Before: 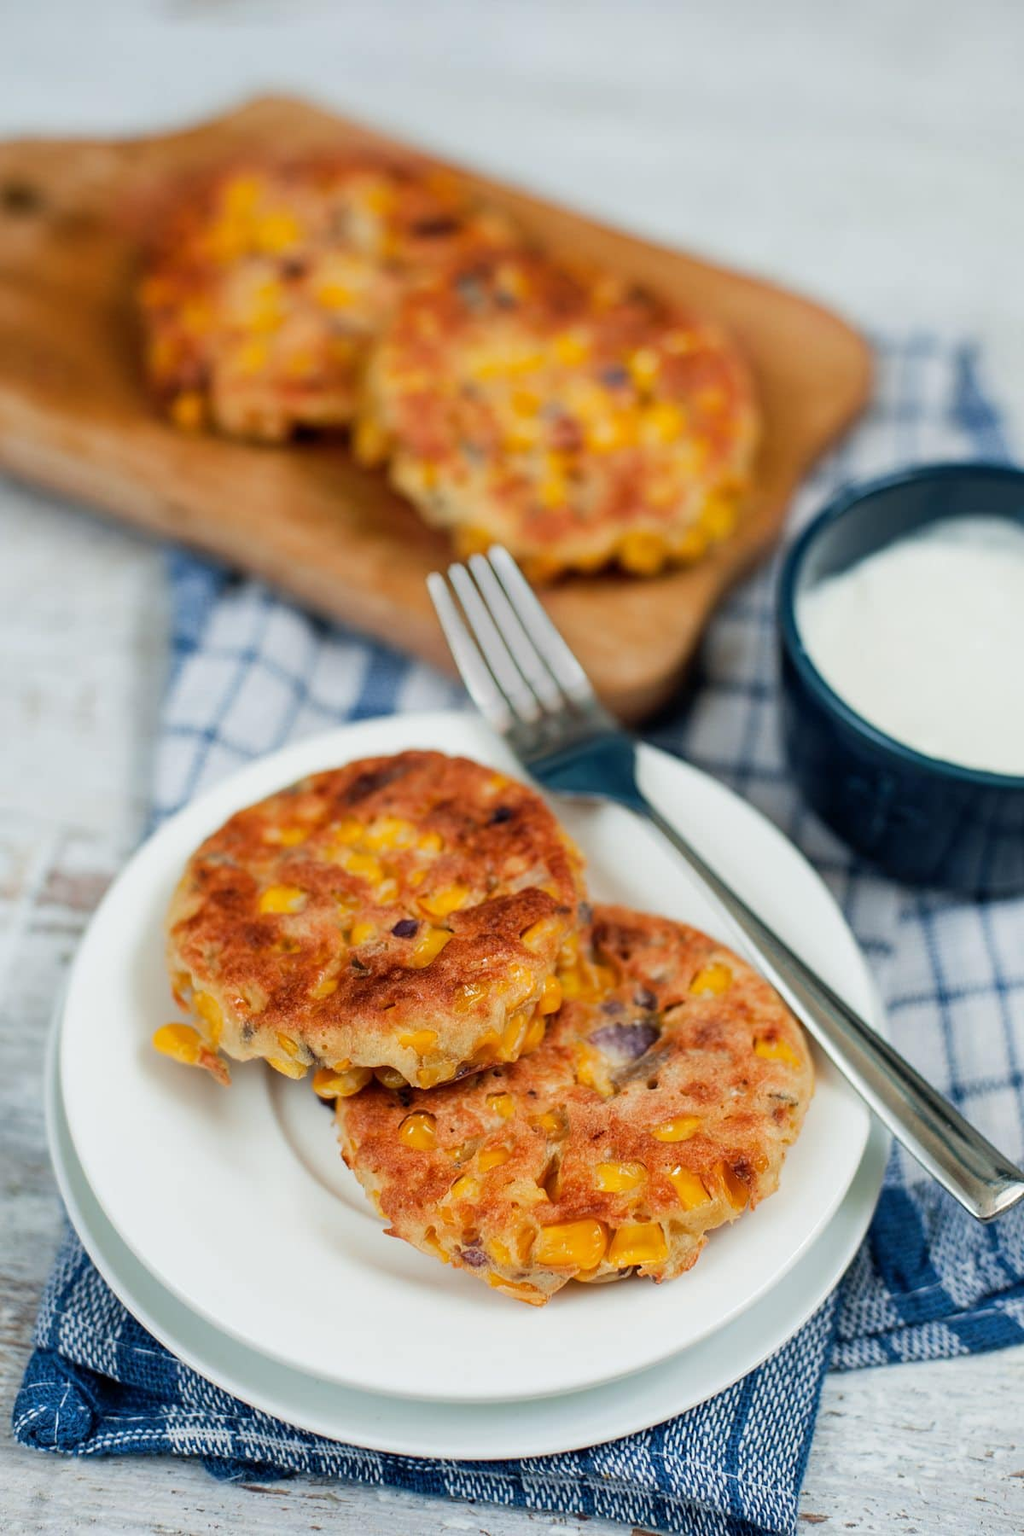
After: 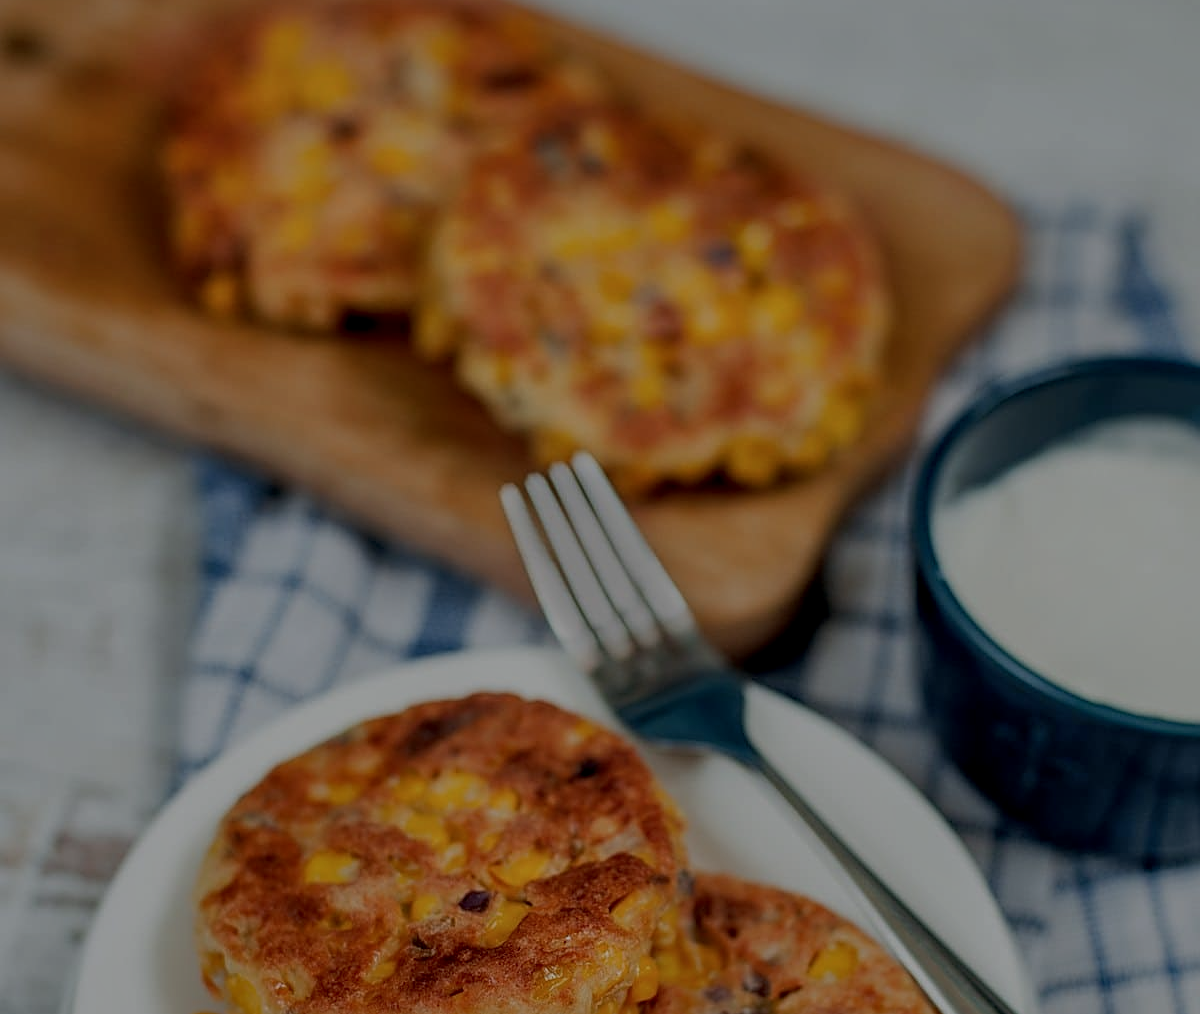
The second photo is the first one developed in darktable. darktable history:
crop and rotate: top 10.439%, bottom 33.175%
exposure: exposure -1.525 EV, compensate highlight preservation false
shadows and highlights: on, module defaults
sharpen: on, module defaults
local contrast: on, module defaults
